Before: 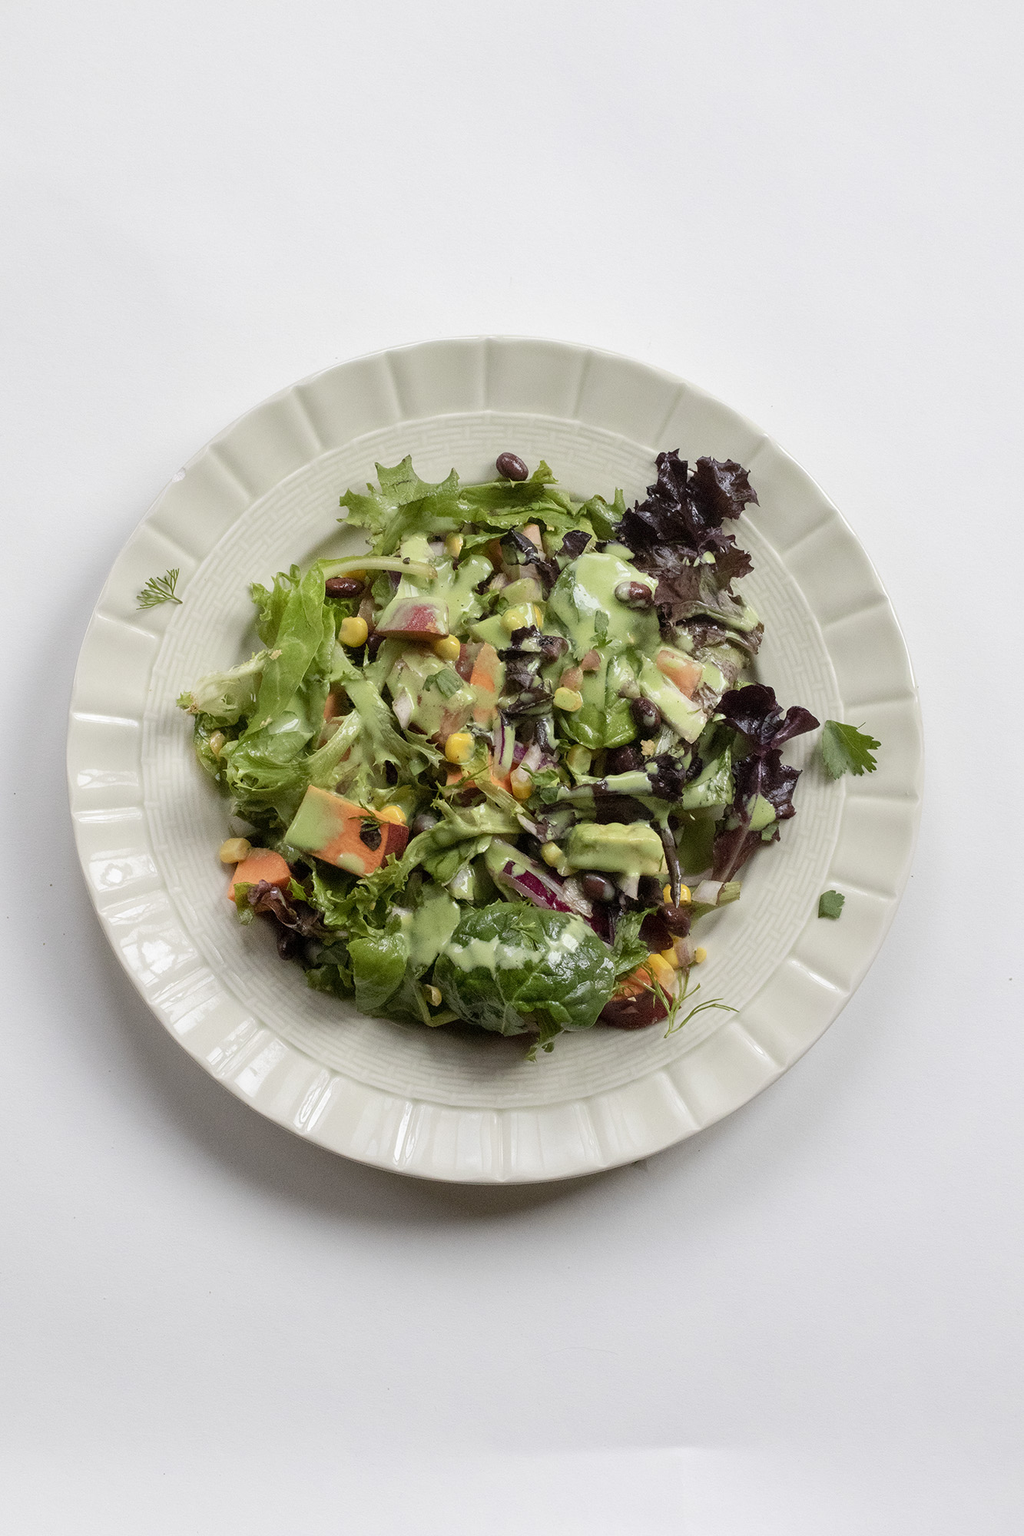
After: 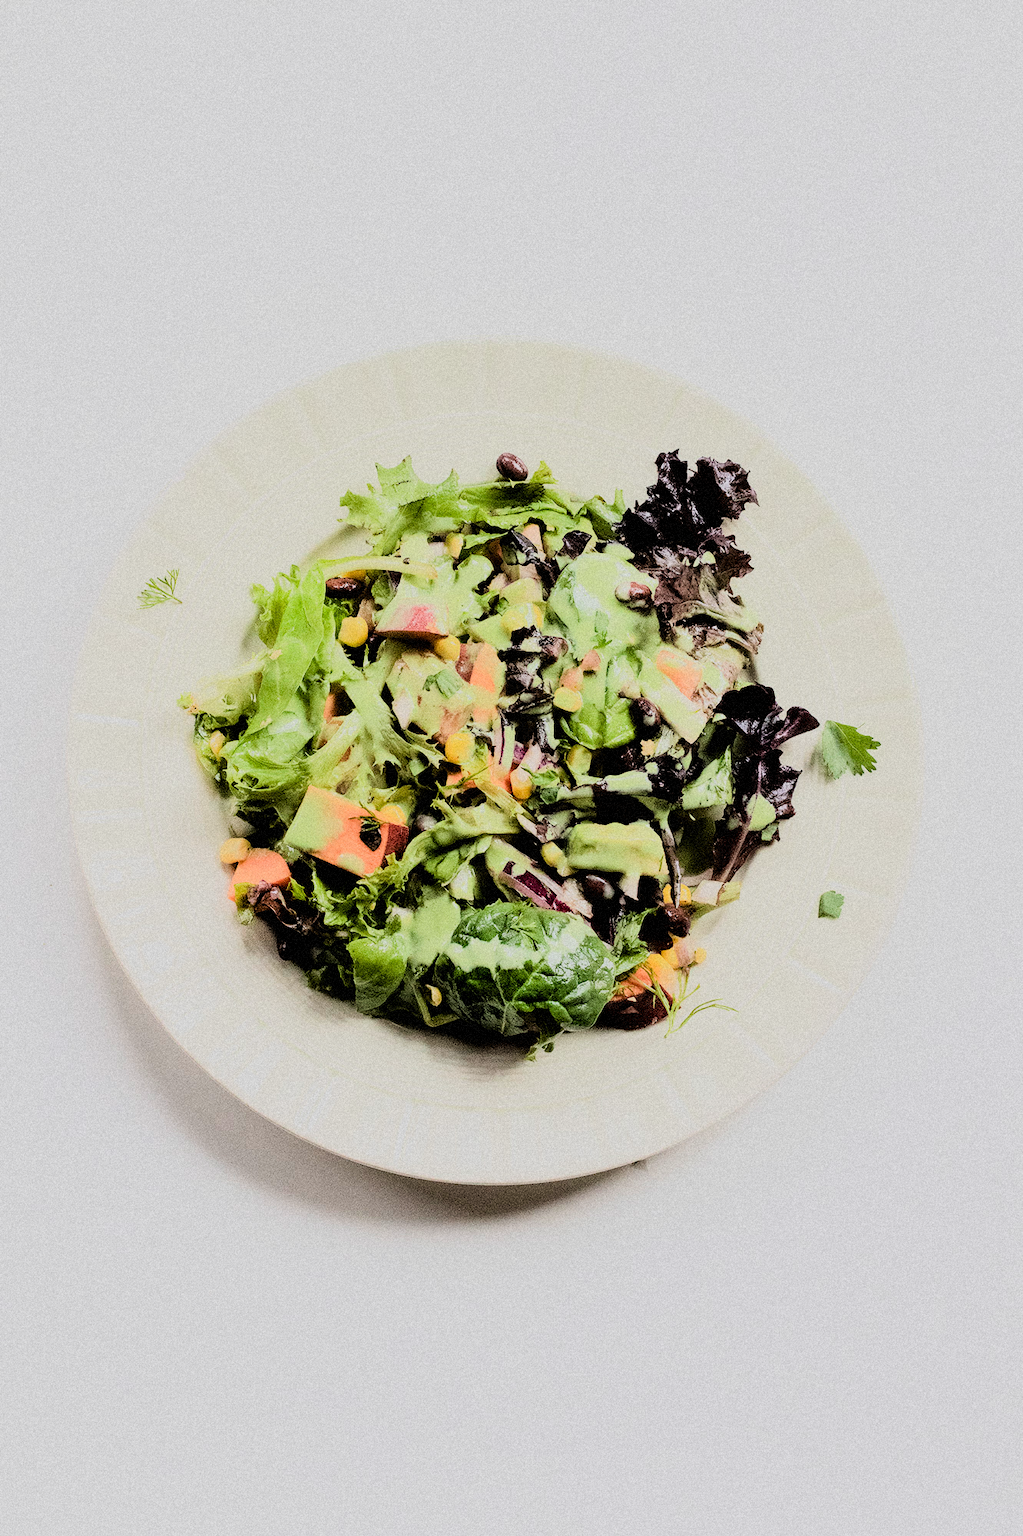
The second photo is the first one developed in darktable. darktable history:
filmic rgb: black relative exposure -7.65 EV, white relative exposure 4.56 EV, hardness 3.61
rgb curve: curves: ch0 [(0, 0) (0.21, 0.15) (0.24, 0.21) (0.5, 0.75) (0.75, 0.96) (0.89, 0.99) (1, 1)]; ch1 [(0, 0.02) (0.21, 0.13) (0.25, 0.2) (0.5, 0.67) (0.75, 0.9) (0.89, 0.97) (1, 1)]; ch2 [(0, 0.02) (0.21, 0.13) (0.25, 0.2) (0.5, 0.67) (0.75, 0.9) (0.89, 0.97) (1, 1)], compensate middle gray true
grain: mid-tones bias 0%
